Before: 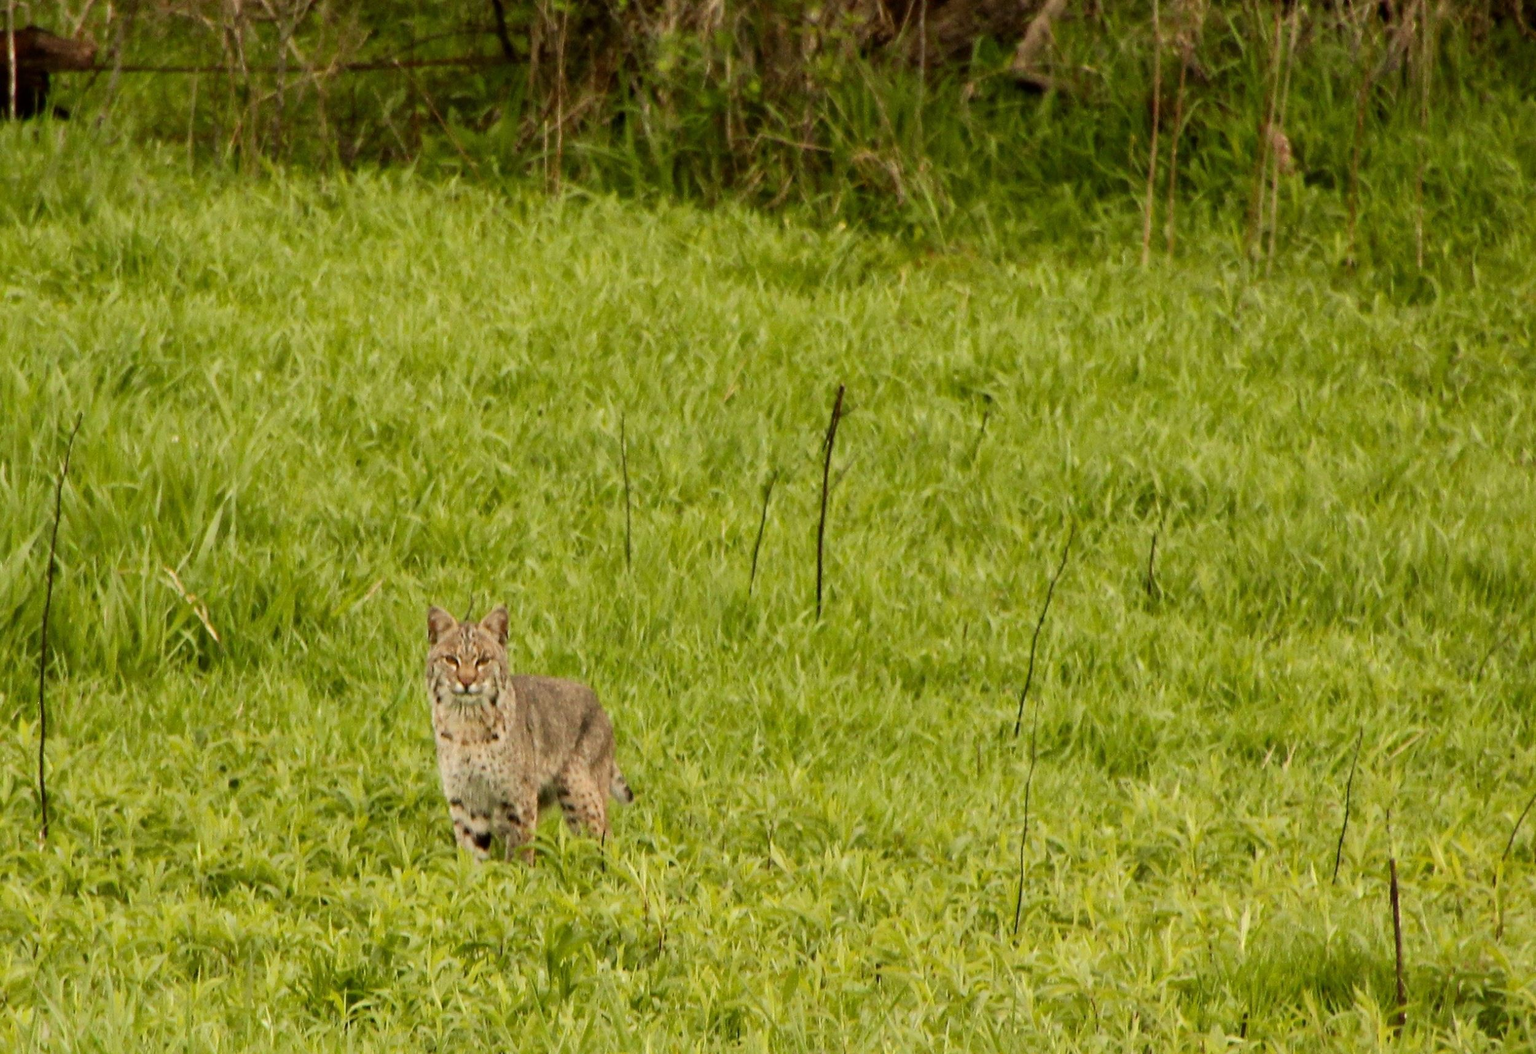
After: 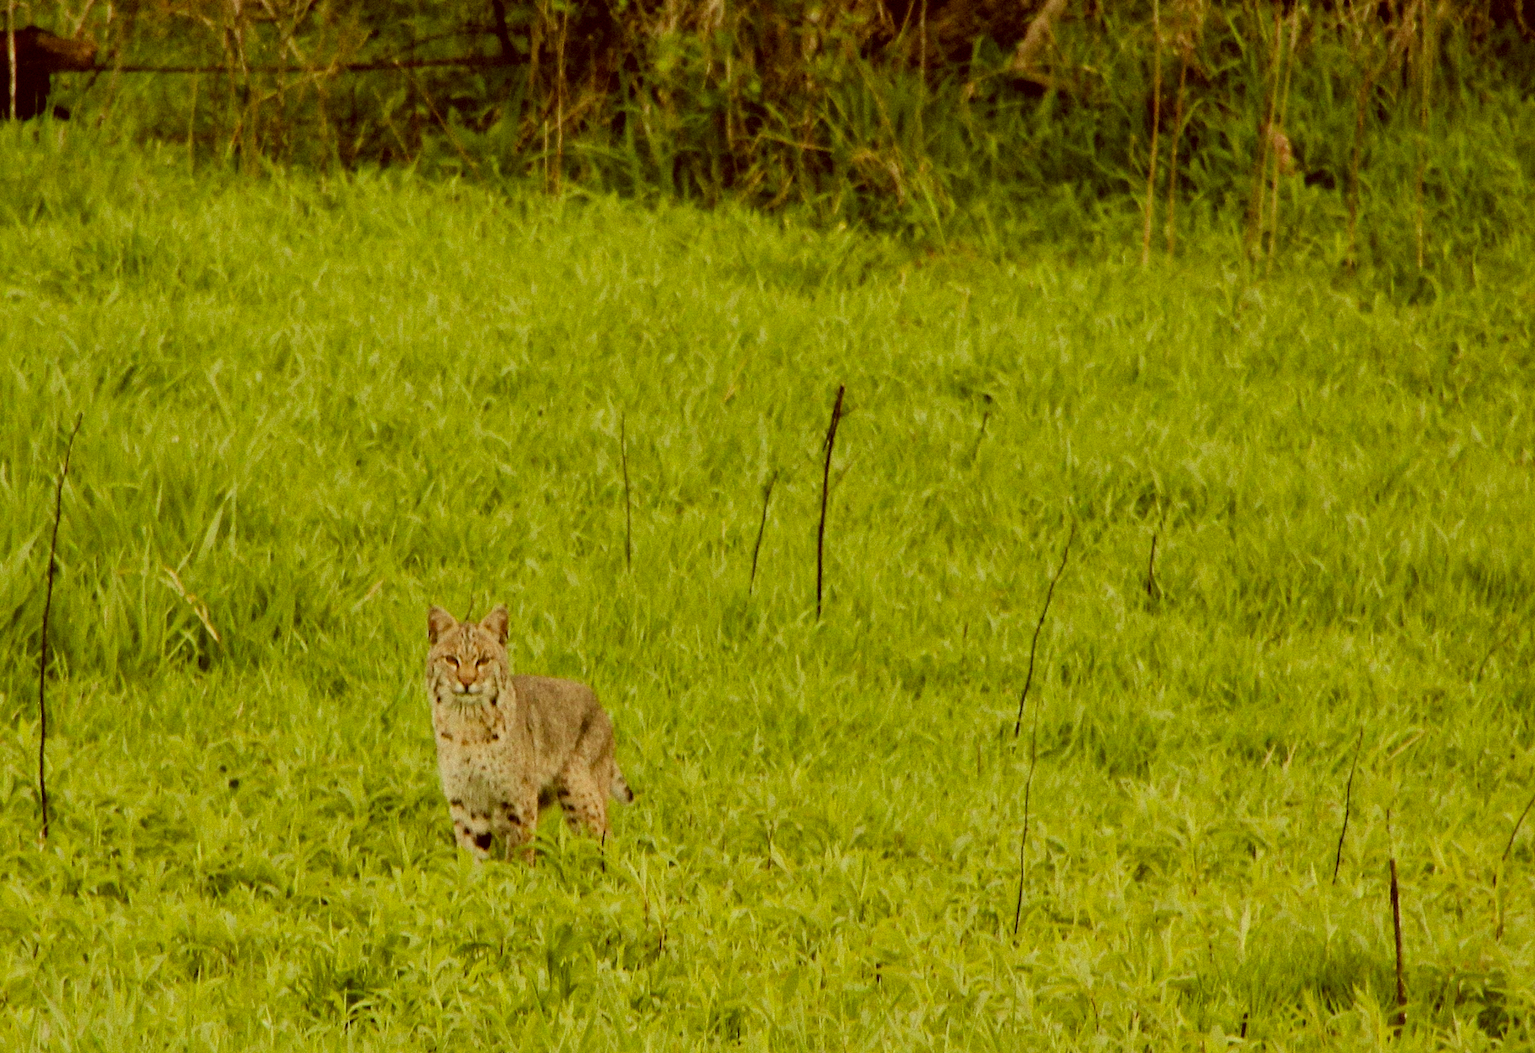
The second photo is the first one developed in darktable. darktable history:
filmic rgb: black relative exposure -7.48 EV, white relative exposure 4.83 EV, hardness 3.4, color science v6 (2022)
color correction: highlights a* -5.3, highlights b* 9.8, shadows a* 9.8, shadows b* 24.26
grain: mid-tones bias 0%
